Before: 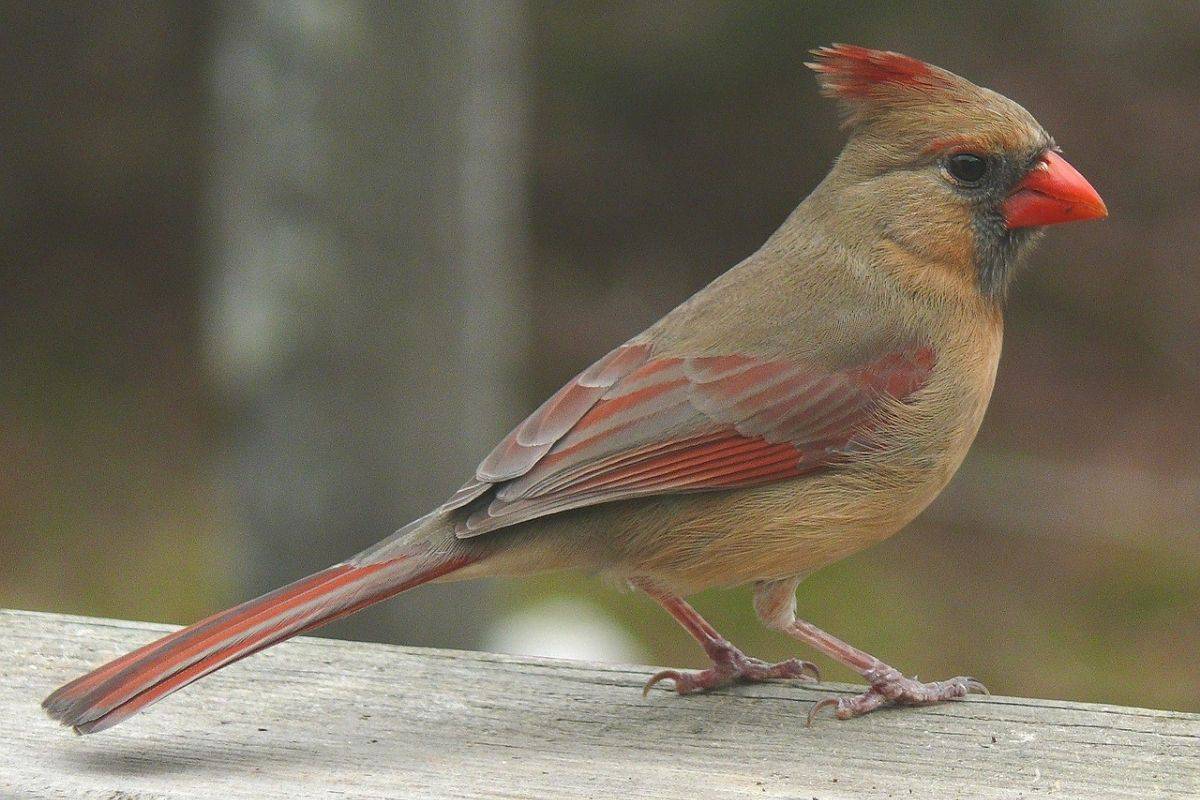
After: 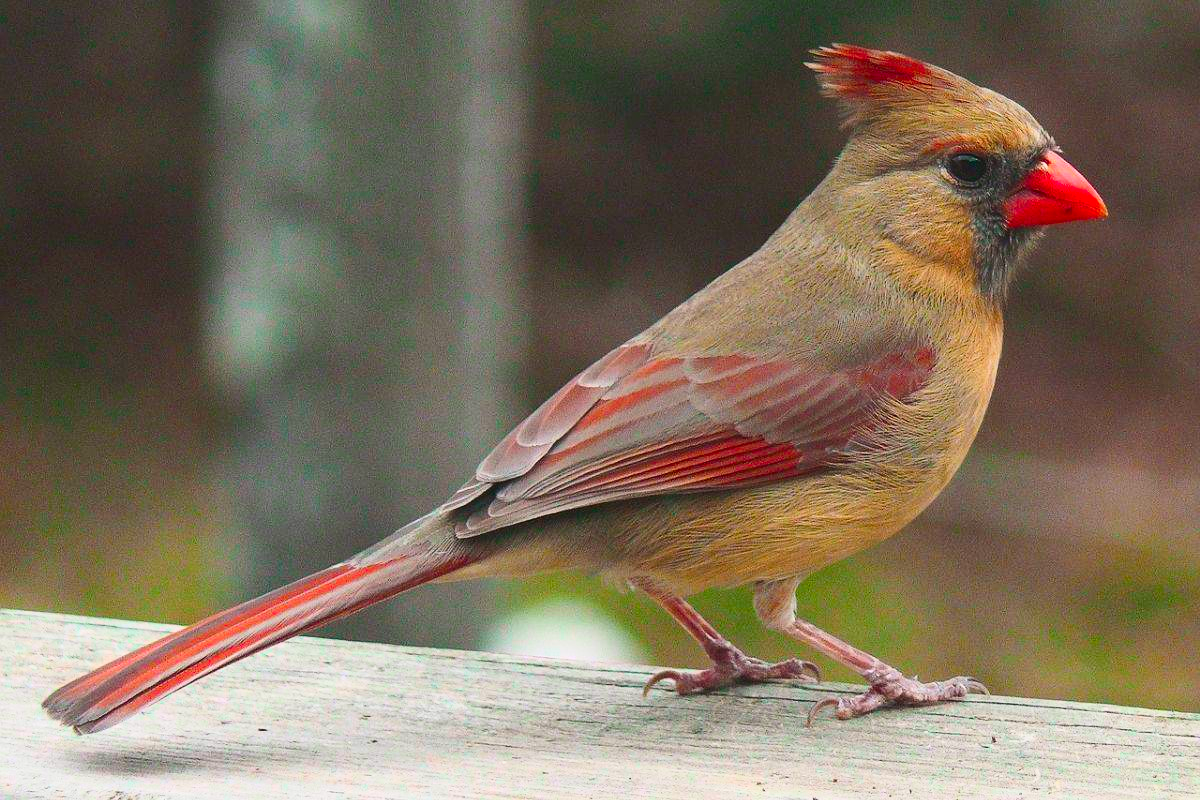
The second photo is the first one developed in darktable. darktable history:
color correction: highlights b* -0.03, saturation 1.31
tone curve: curves: ch0 [(0, 0.031) (0.139, 0.084) (0.311, 0.278) (0.495, 0.544) (0.718, 0.816) (0.841, 0.909) (1, 0.967)]; ch1 [(0, 0) (0.272, 0.249) (0.388, 0.385) (0.479, 0.456) (0.495, 0.497) (0.538, 0.55) (0.578, 0.595) (0.707, 0.778) (1, 1)]; ch2 [(0, 0) (0.125, 0.089) (0.353, 0.329) (0.443, 0.408) (0.502, 0.495) (0.56, 0.553) (0.608, 0.631) (1, 1)], color space Lab, independent channels, preserve colors none
